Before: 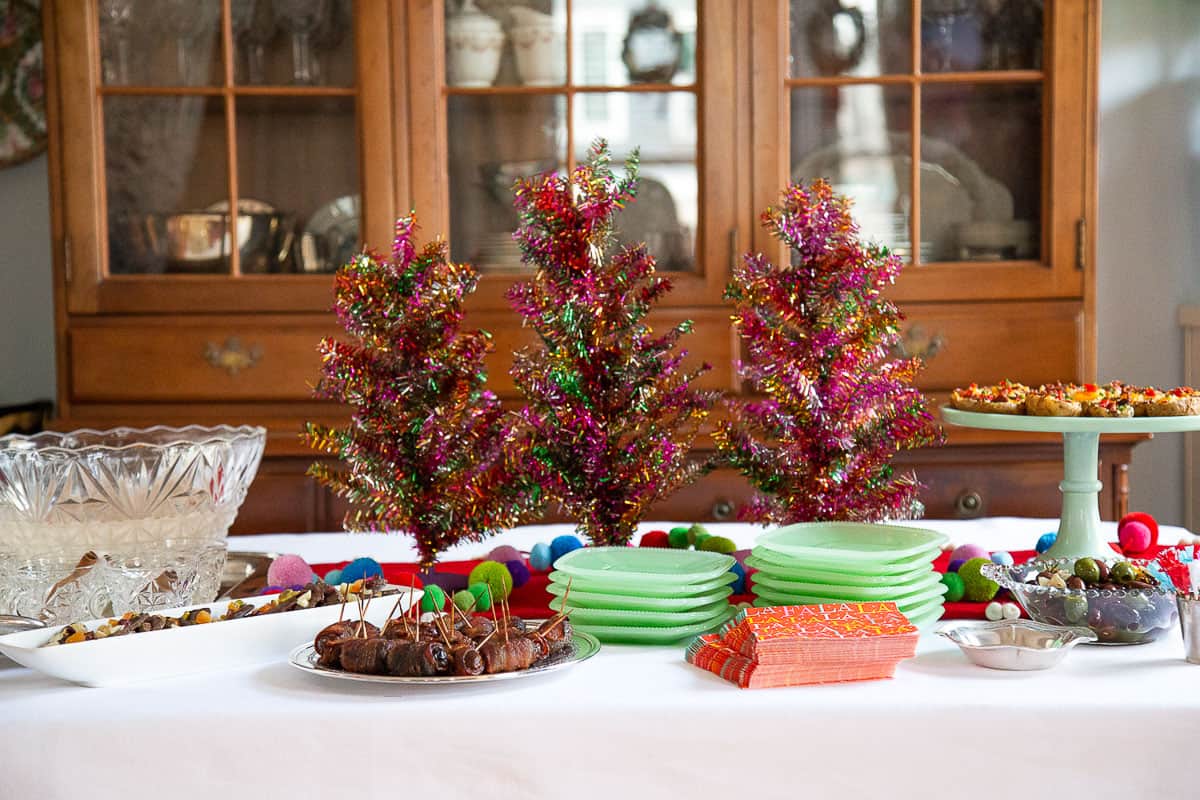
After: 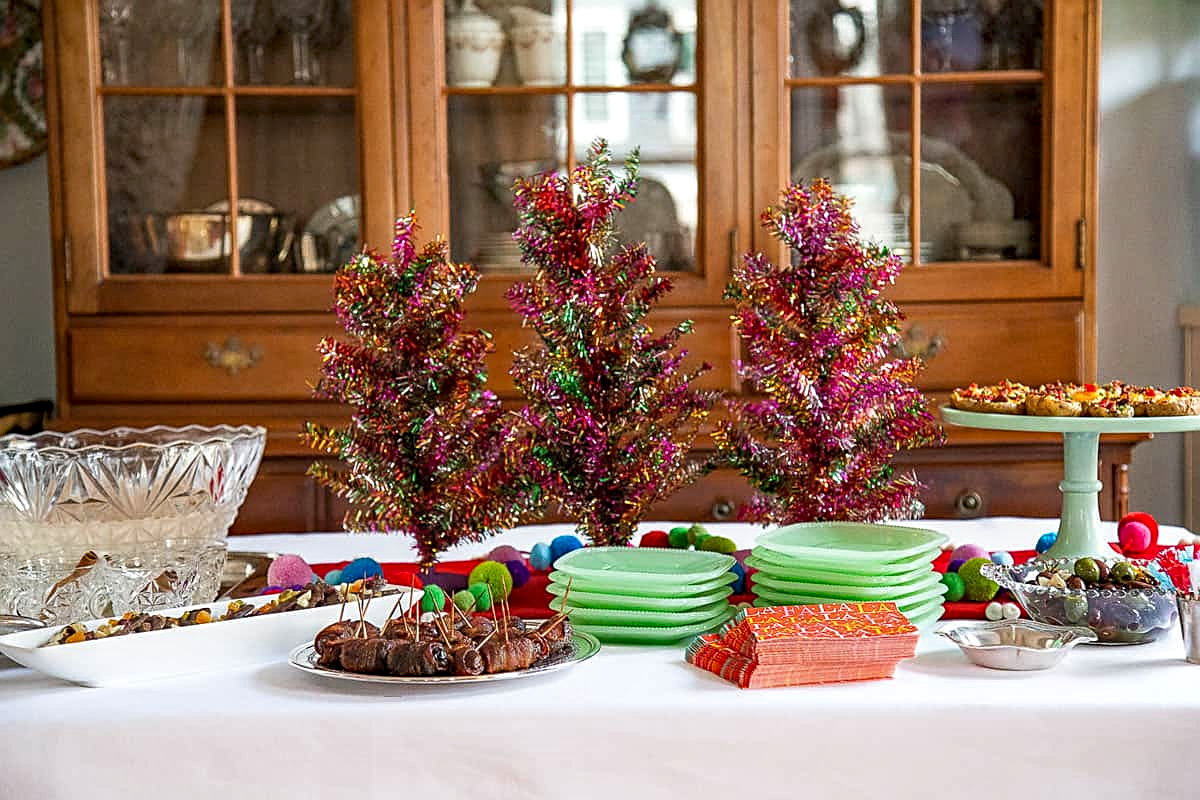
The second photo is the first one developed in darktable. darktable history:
exposure: compensate highlight preservation false
haze removal: strength 0.276, distance 0.244, compatibility mode true, adaptive false
sharpen: on, module defaults
local contrast: on, module defaults
